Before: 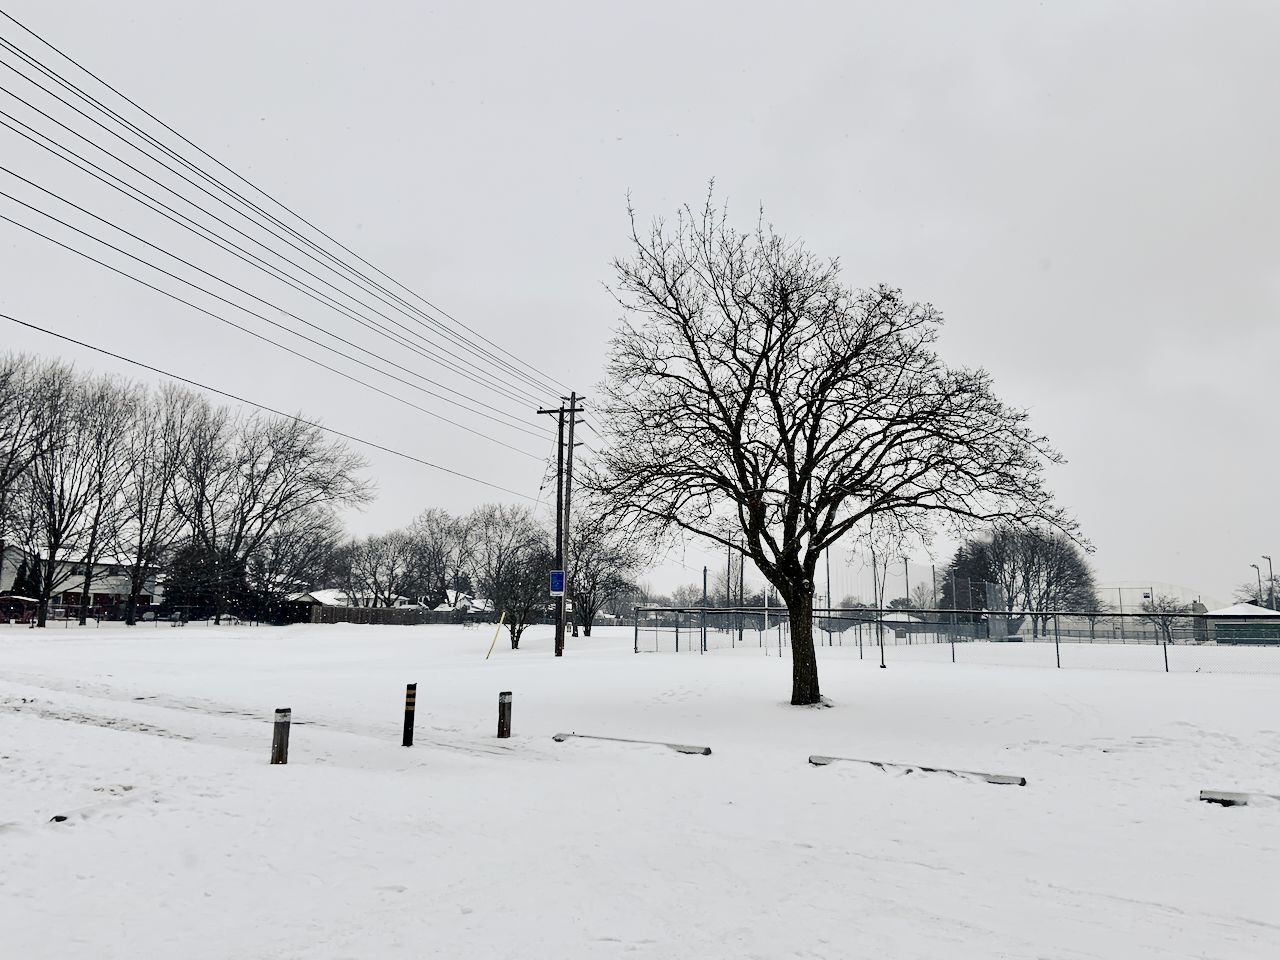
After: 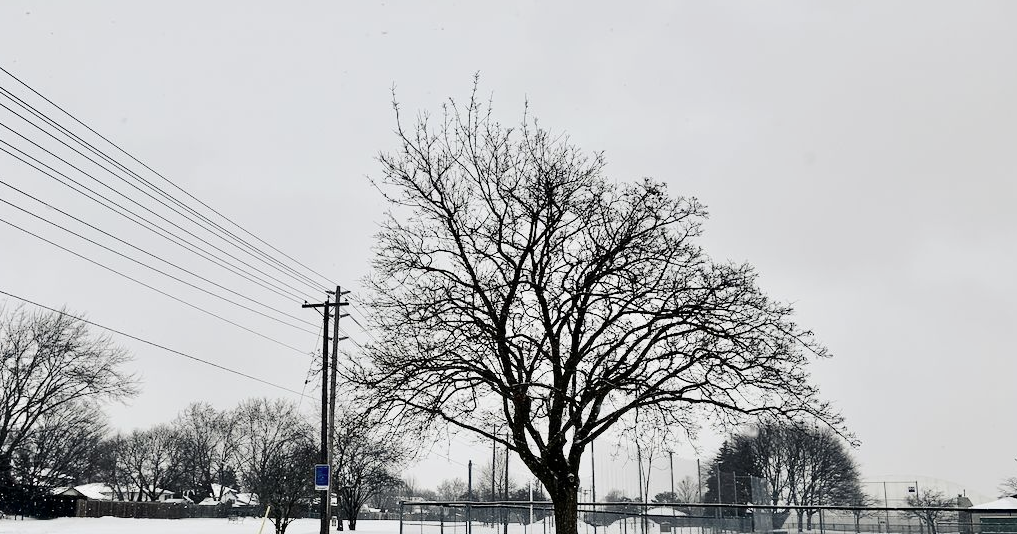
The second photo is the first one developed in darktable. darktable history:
contrast brightness saturation: contrast 0.11, saturation -0.17
crop: left 18.38%, top 11.092%, right 2.134%, bottom 33.217%
